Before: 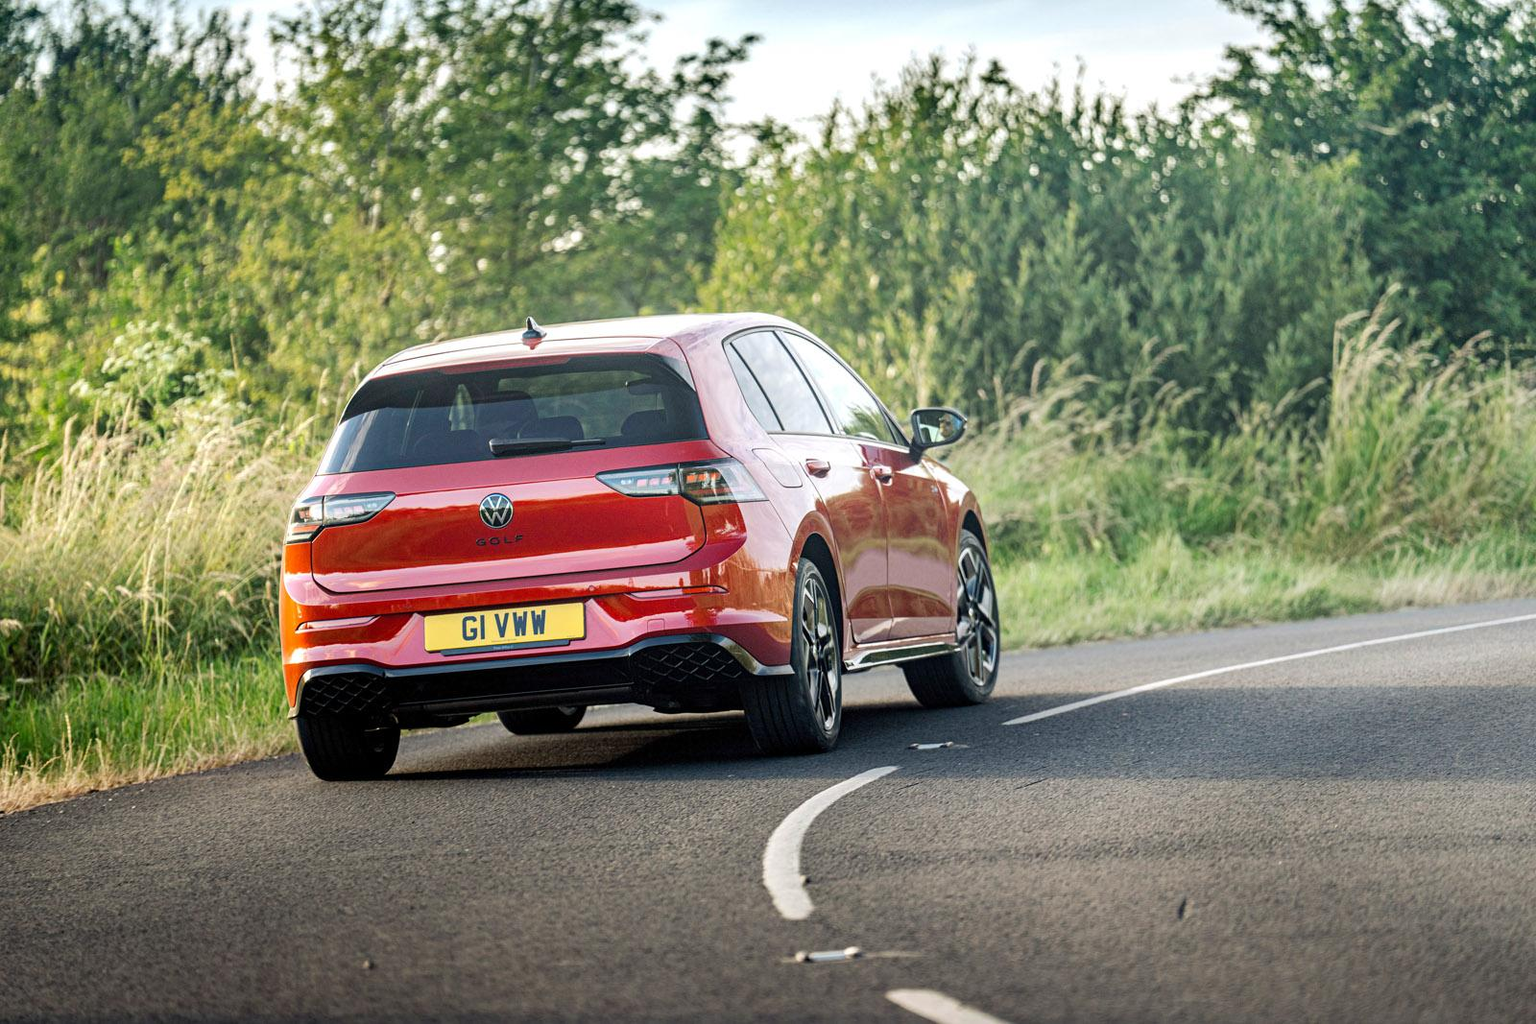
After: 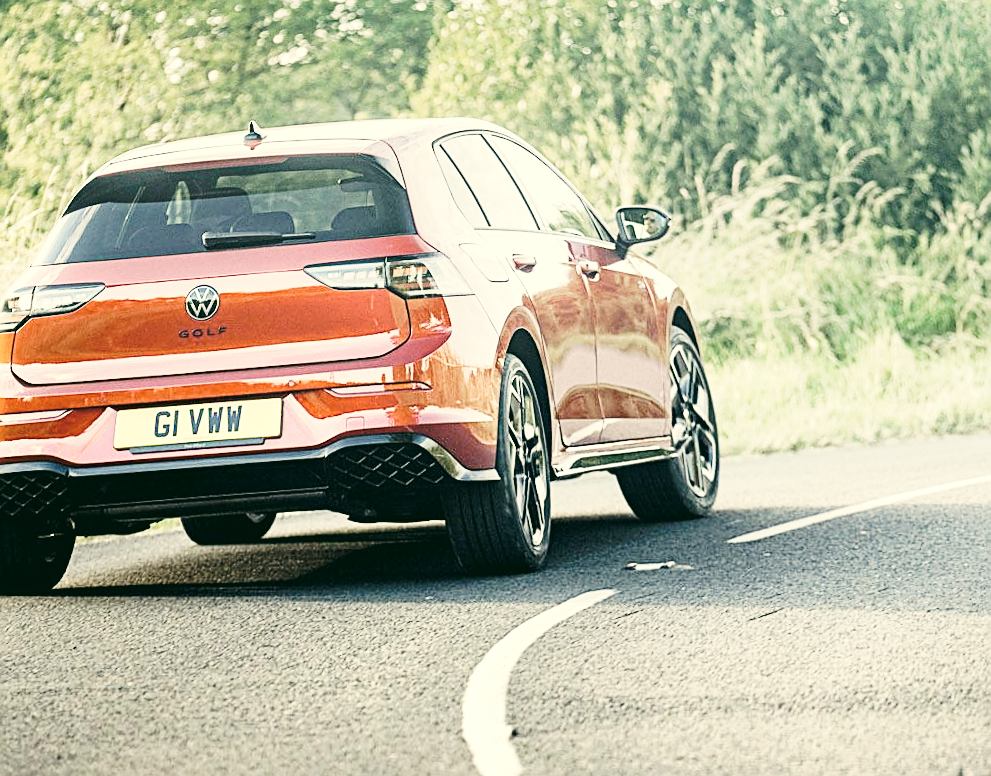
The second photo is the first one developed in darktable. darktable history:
exposure: black level correction 0, exposure 0.7 EV, compensate exposure bias true, compensate highlight preservation false
crop and rotate: left 11.831%, top 11.346%, right 13.429%, bottom 13.899%
sharpen: on, module defaults
graduated density: rotation -0.352°, offset 57.64
rotate and perspective: rotation 0.72°, lens shift (vertical) -0.352, lens shift (horizontal) -0.051, crop left 0.152, crop right 0.859, crop top 0.019, crop bottom 0.964
color correction: highlights a* -0.482, highlights b* 9.48, shadows a* -9.48, shadows b* 0.803
contrast brightness saturation: contrast -0.05, saturation -0.41
tone curve: curves: ch0 [(0, 0) (0.003, 0.003) (0.011, 0.013) (0.025, 0.029) (0.044, 0.052) (0.069, 0.082) (0.1, 0.118) (0.136, 0.161) (0.177, 0.21) (0.224, 0.27) (0.277, 0.38) (0.335, 0.49) (0.399, 0.594) (0.468, 0.692) (0.543, 0.794) (0.623, 0.857) (0.709, 0.919) (0.801, 0.955) (0.898, 0.978) (1, 1)], preserve colors none
